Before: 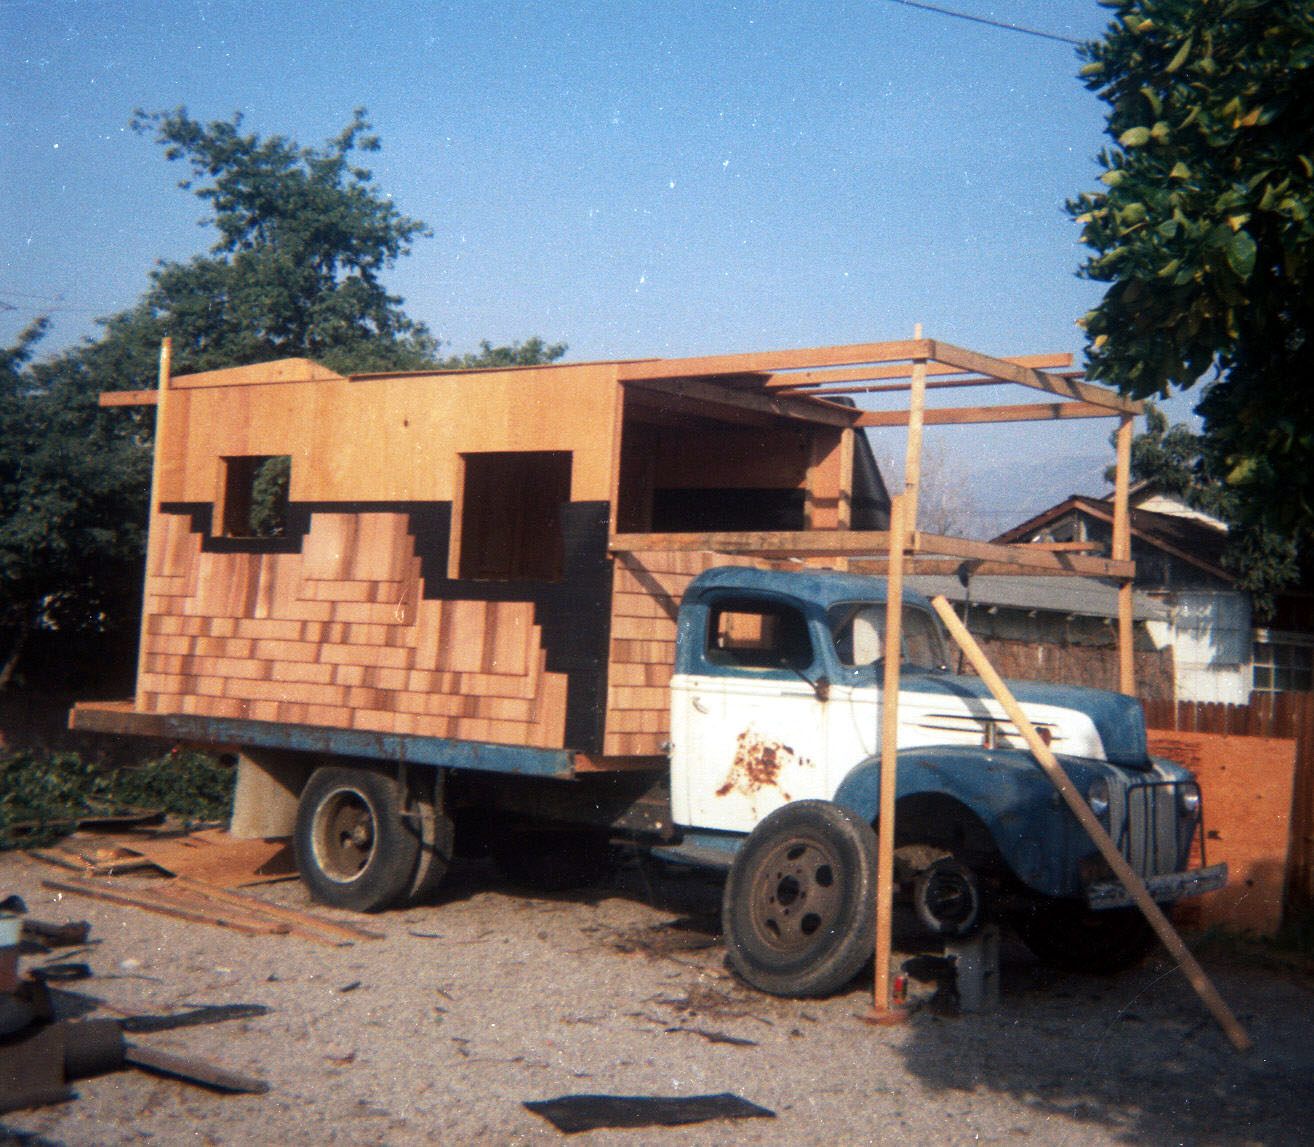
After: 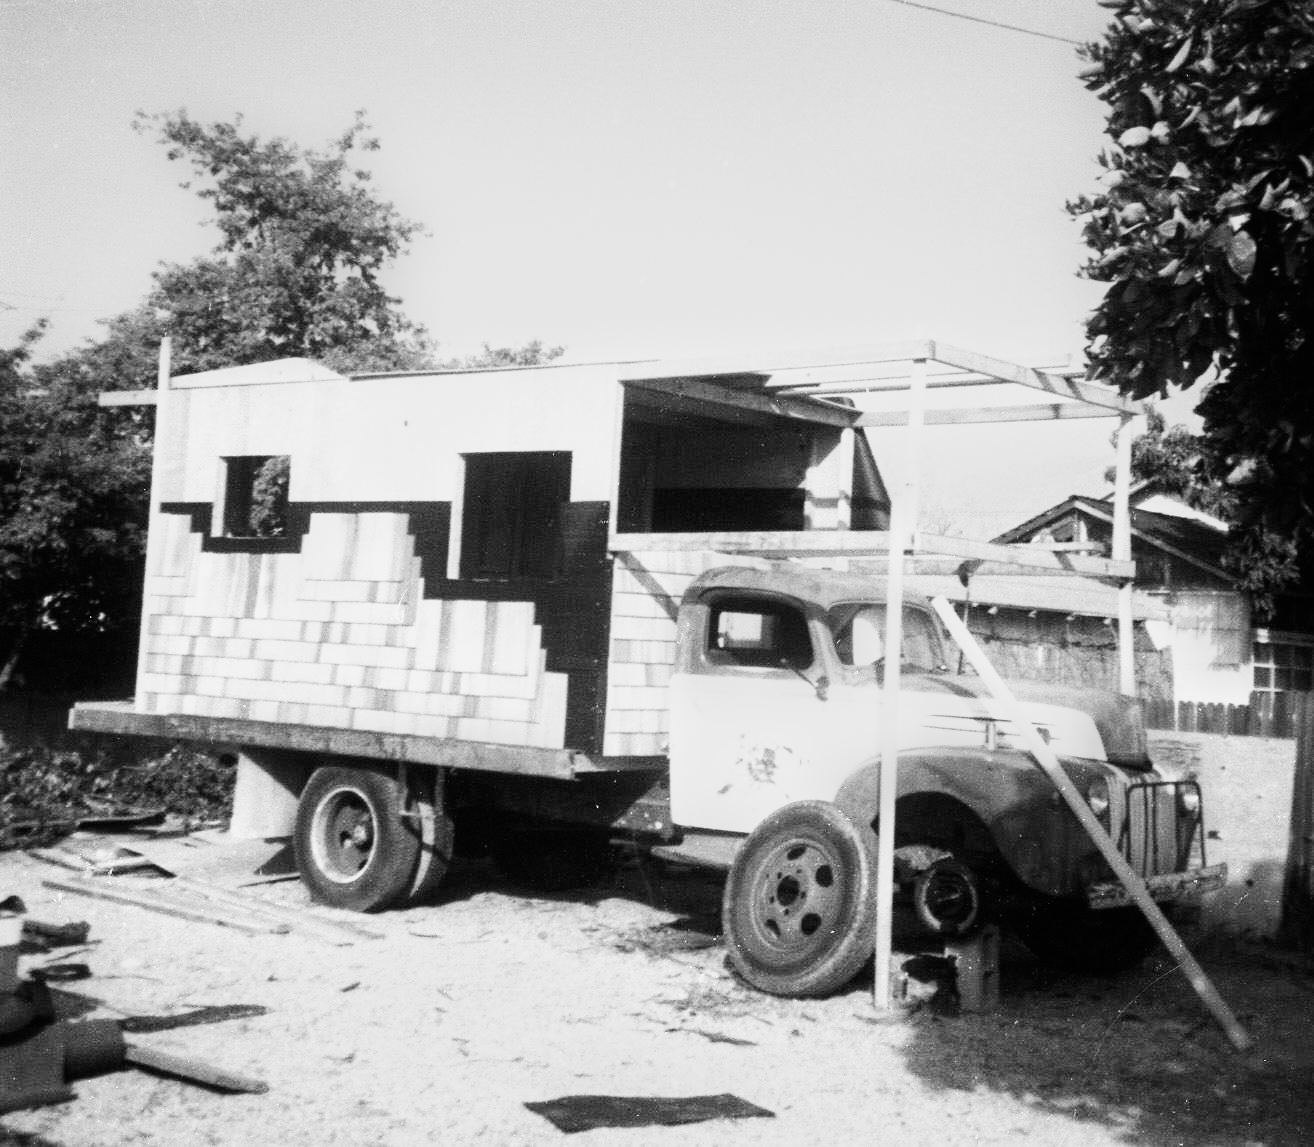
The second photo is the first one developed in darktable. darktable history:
monochrome: a 26.22, b 42.67, size 0.8
base curve: curves: ch0 [(0, 0) (0.007, 0.004) (0.027, 0.03) (0.046, 0.07) (0.207, 0.54) (0.442, 0.872) (0.673, 0.972) (1, 1)], preserve colors none
exposure: black level correction 0, exposure 0.7 EV, compensate exposure bias true, compensate highlight preservation false
